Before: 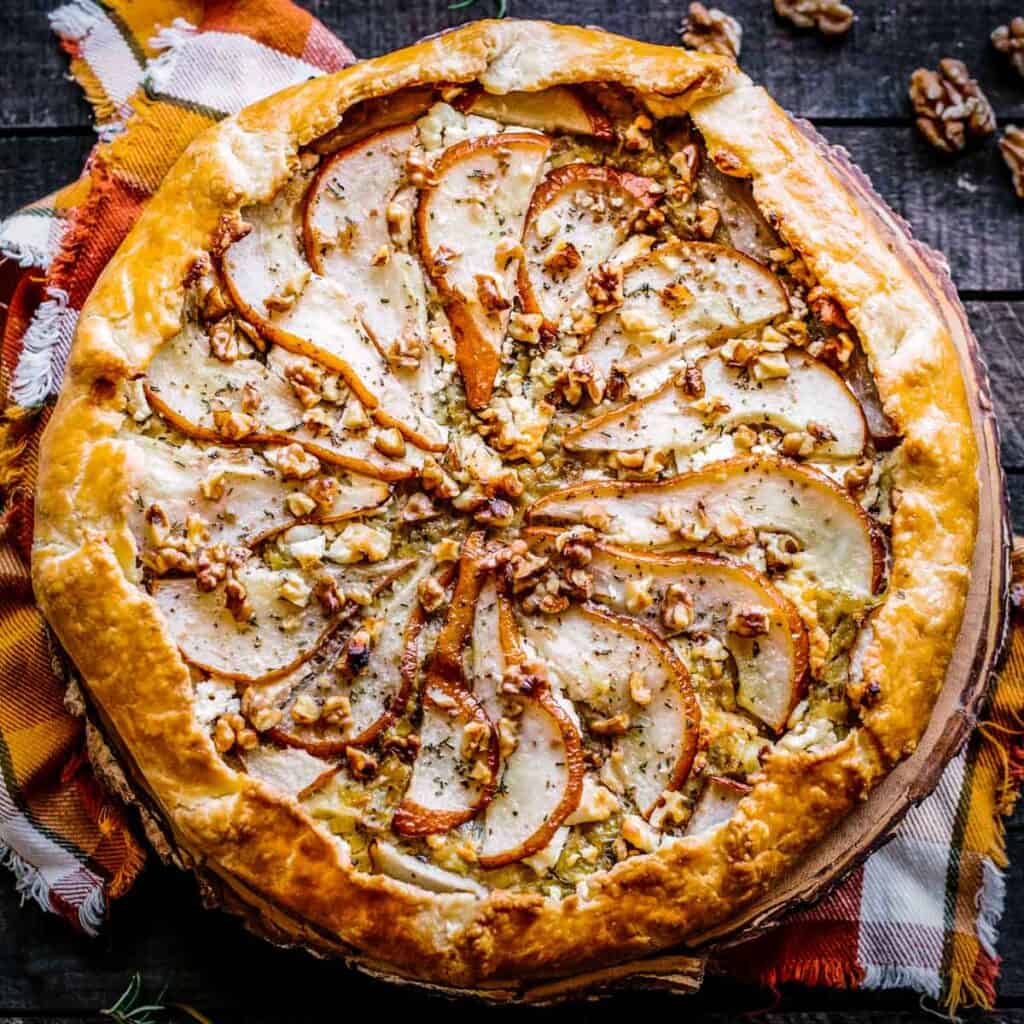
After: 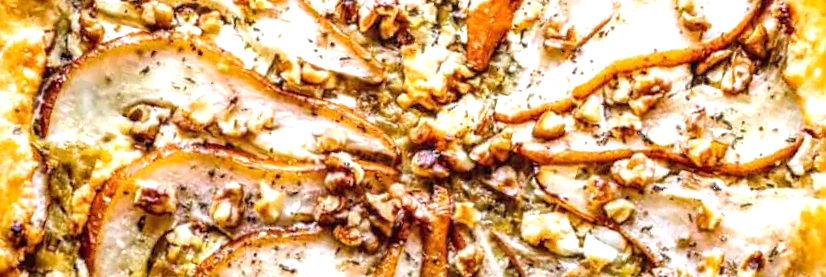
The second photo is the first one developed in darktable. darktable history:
local contrast: on, module defaults
crop and rotate: angle 16.12°, top 30.835%, bottom 35.653%
exposure: exposure 0.6 EV, compensate highlight preservation false
